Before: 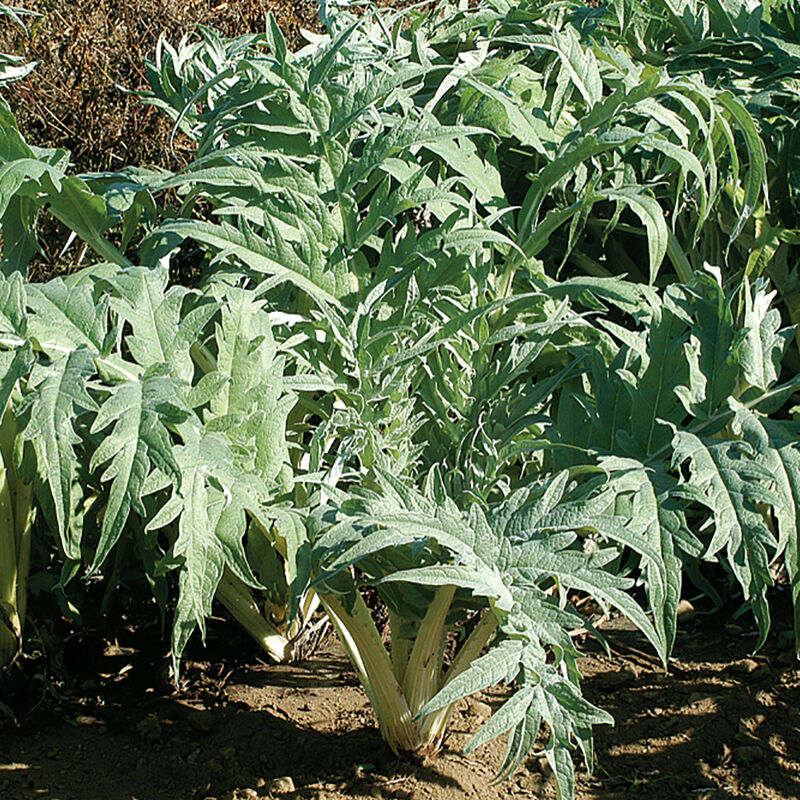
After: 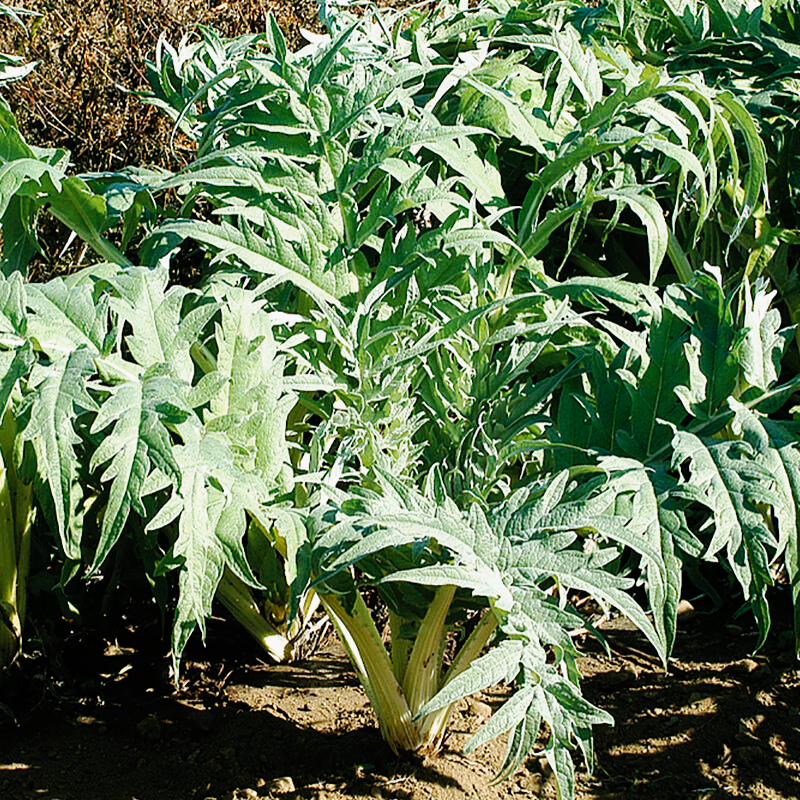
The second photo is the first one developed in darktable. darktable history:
tone curve: curves: ch0 [(0, 0) (0.136, 0.071) (0.346, 0.366) (0.489, 0.573) (0.66, 0.748) (0.858, 0.926) (1, 0.977)]; ch1 [(0, 0) (0.353, 0.344) (0.45, 0.46) (0.498, 0.498) (0.521, 0.512) (0.563, 0.559) (0.592, 0.605) (0.641, 0.673) (1, 1)]; ch2 [(0, 0) (0.333, 0.346) (0.375, 0.375) (0.424, 0.43) (0.476, 0.492) (0.502, 0.502) (0.524, 0.531) (0.579, 0.61) (0.612, 0.644) (0.641, 0.722) (1, 1)], preserve colors none
